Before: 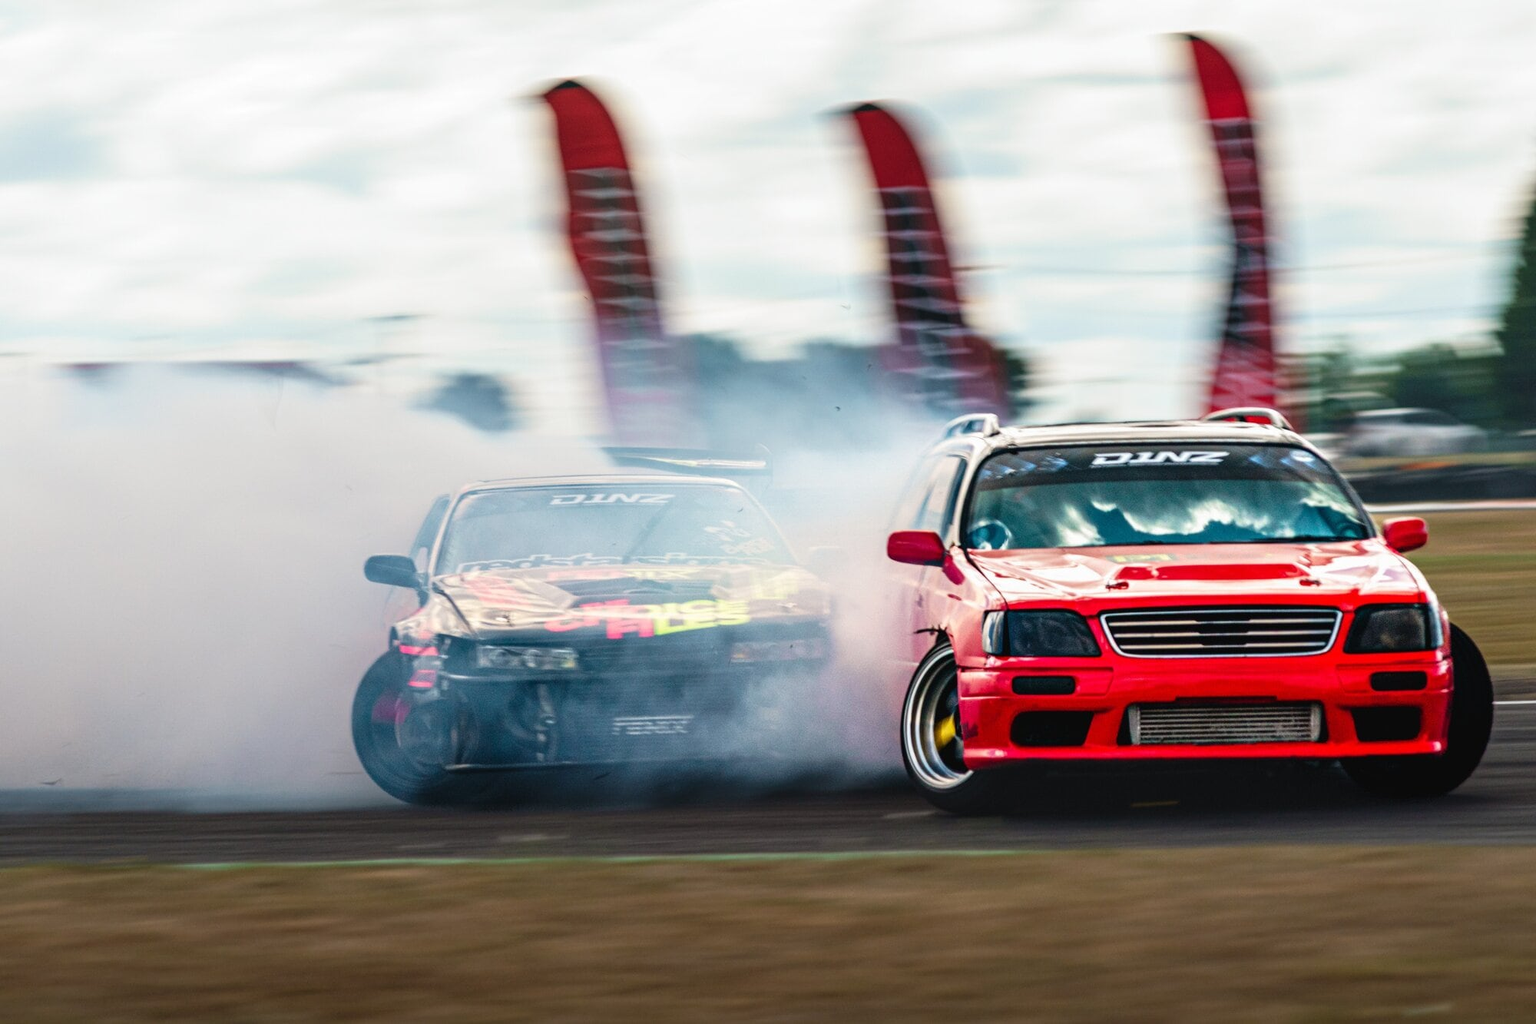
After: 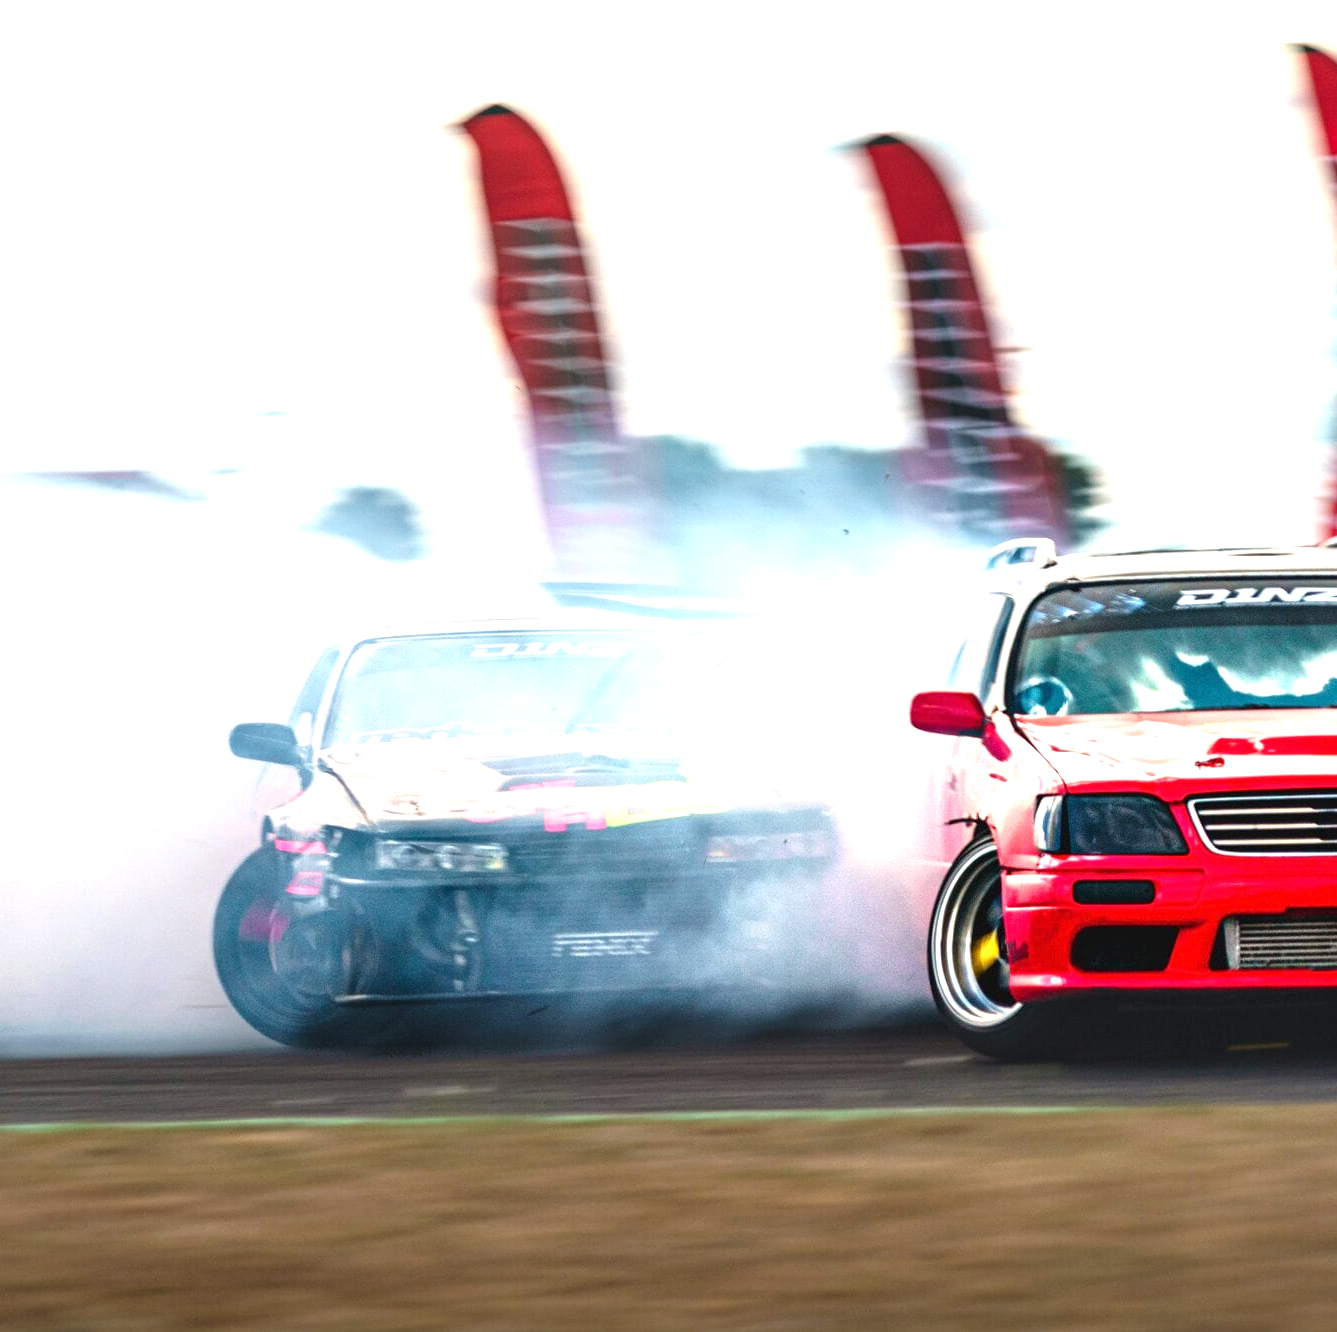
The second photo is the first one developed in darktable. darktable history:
crop and rotate: left 12.284%, right 20.838%
exposure: exposure 1 EV, compensate exposure bias true, compensate highlight preservation false
